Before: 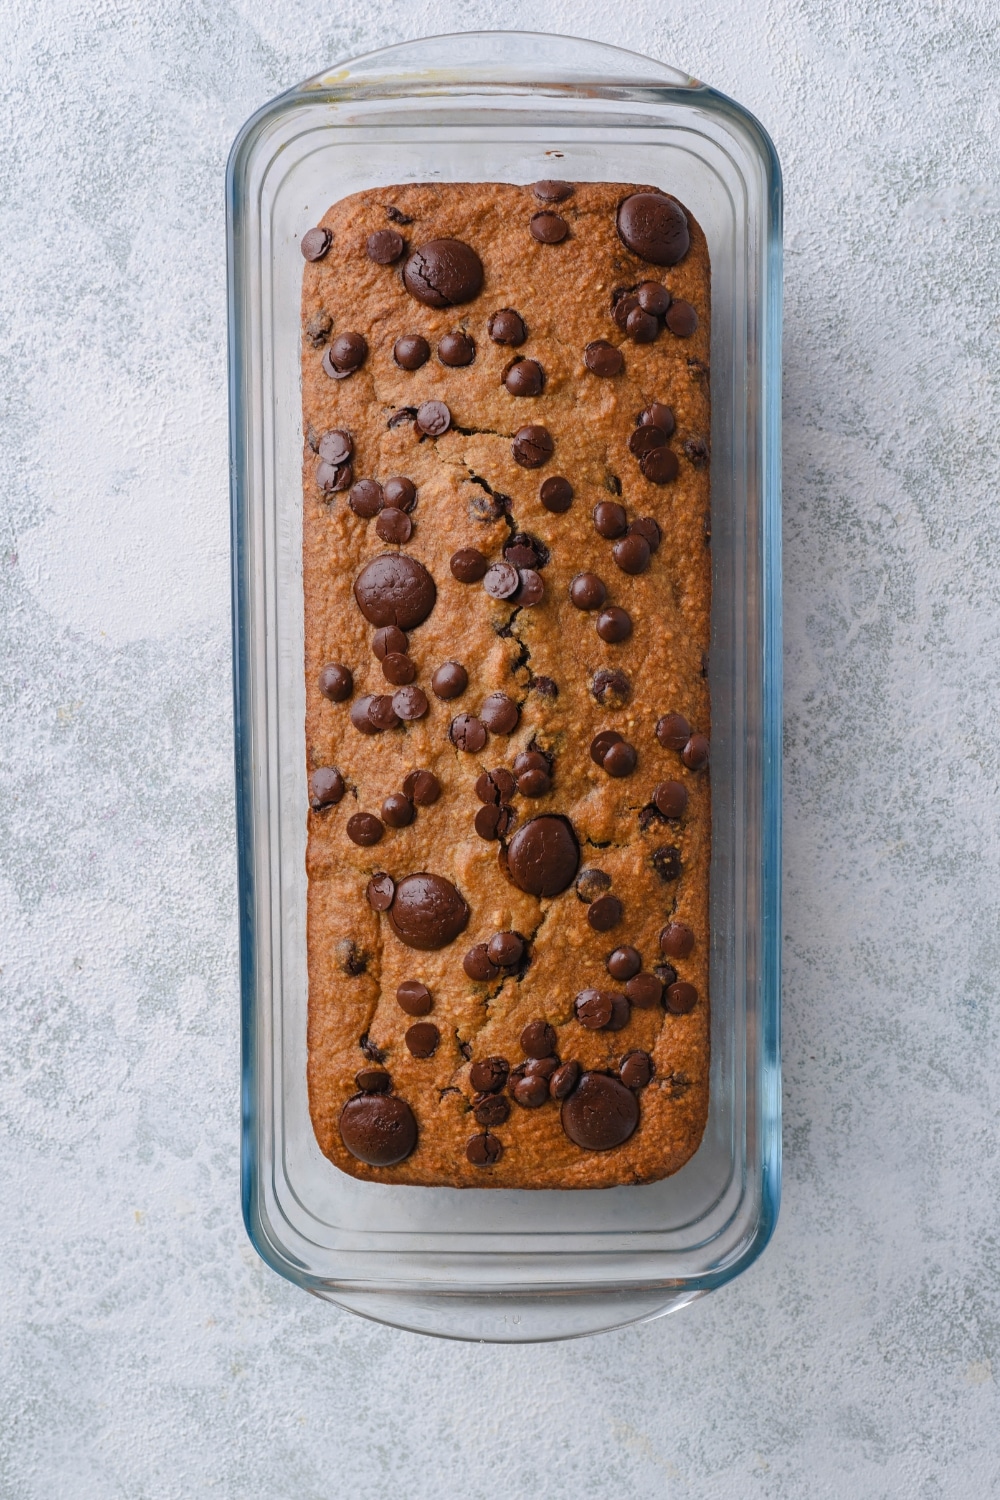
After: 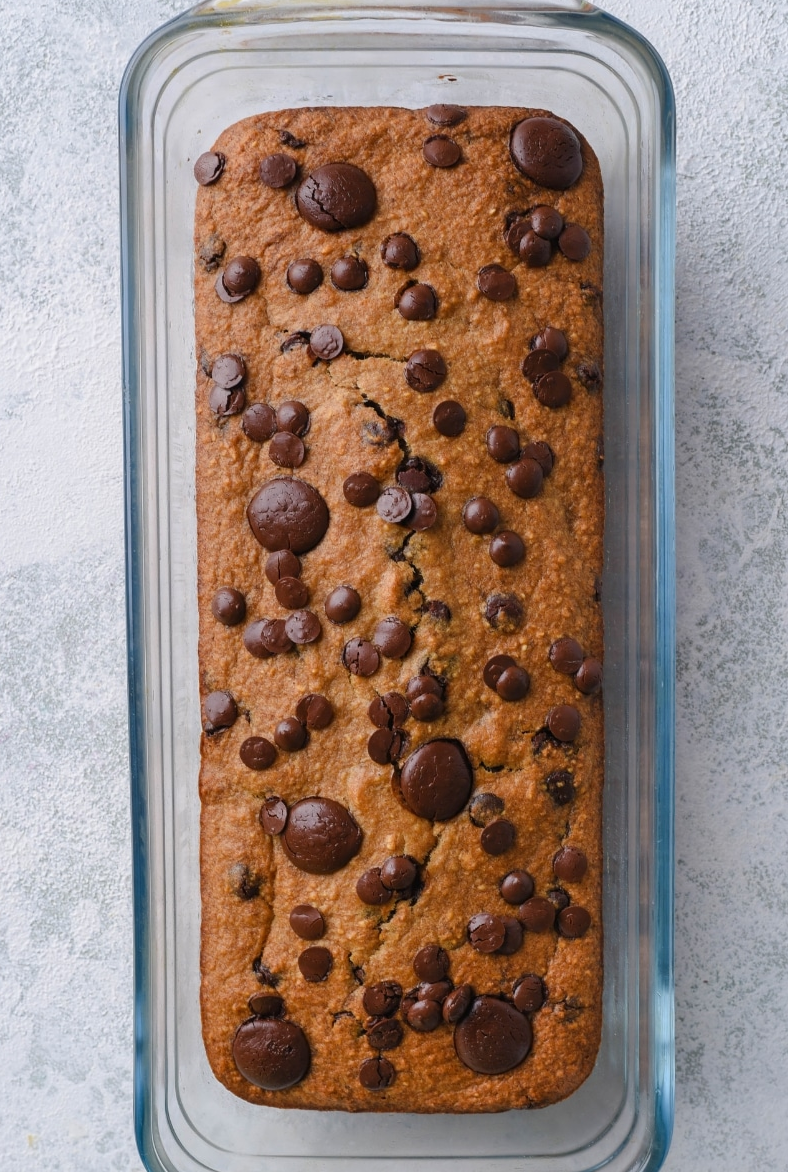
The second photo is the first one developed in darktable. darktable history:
crop and rotate: left 10.77%, top 5.1%, right 10.41%, bottom 16.76%
